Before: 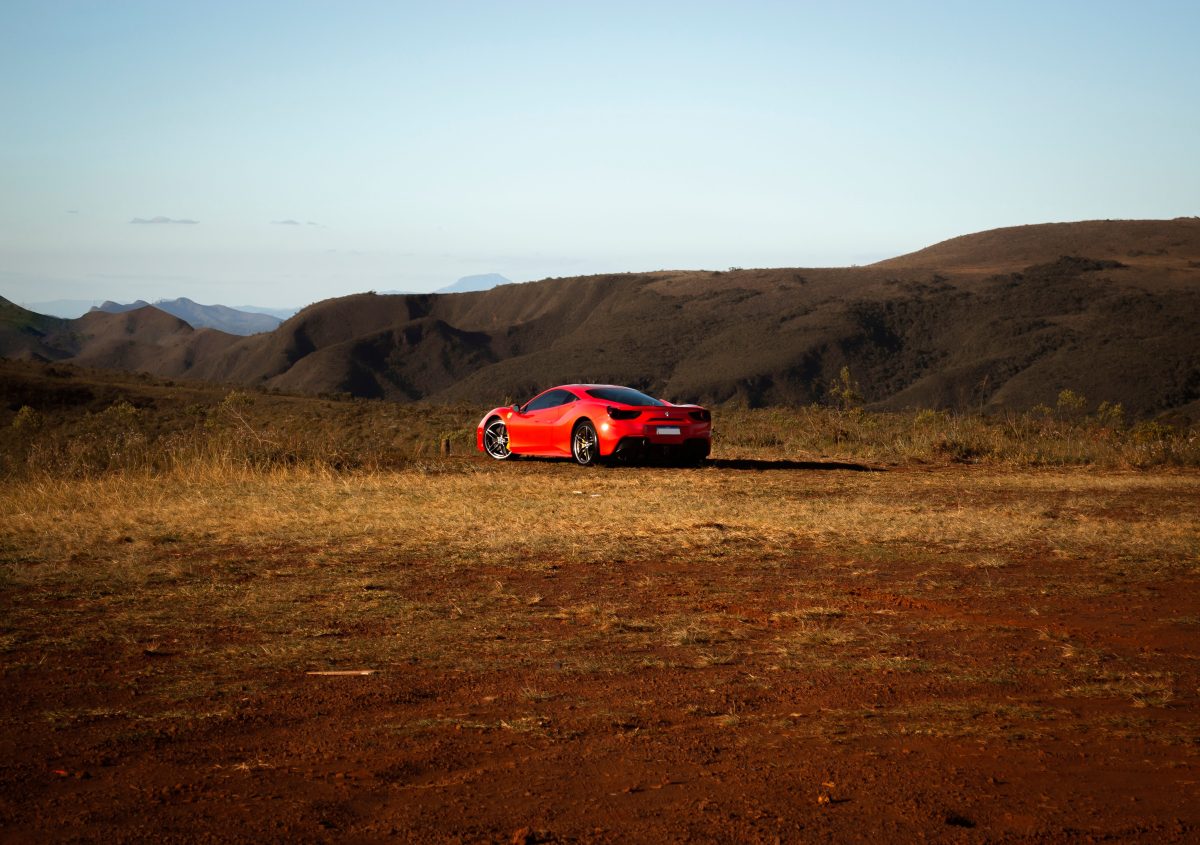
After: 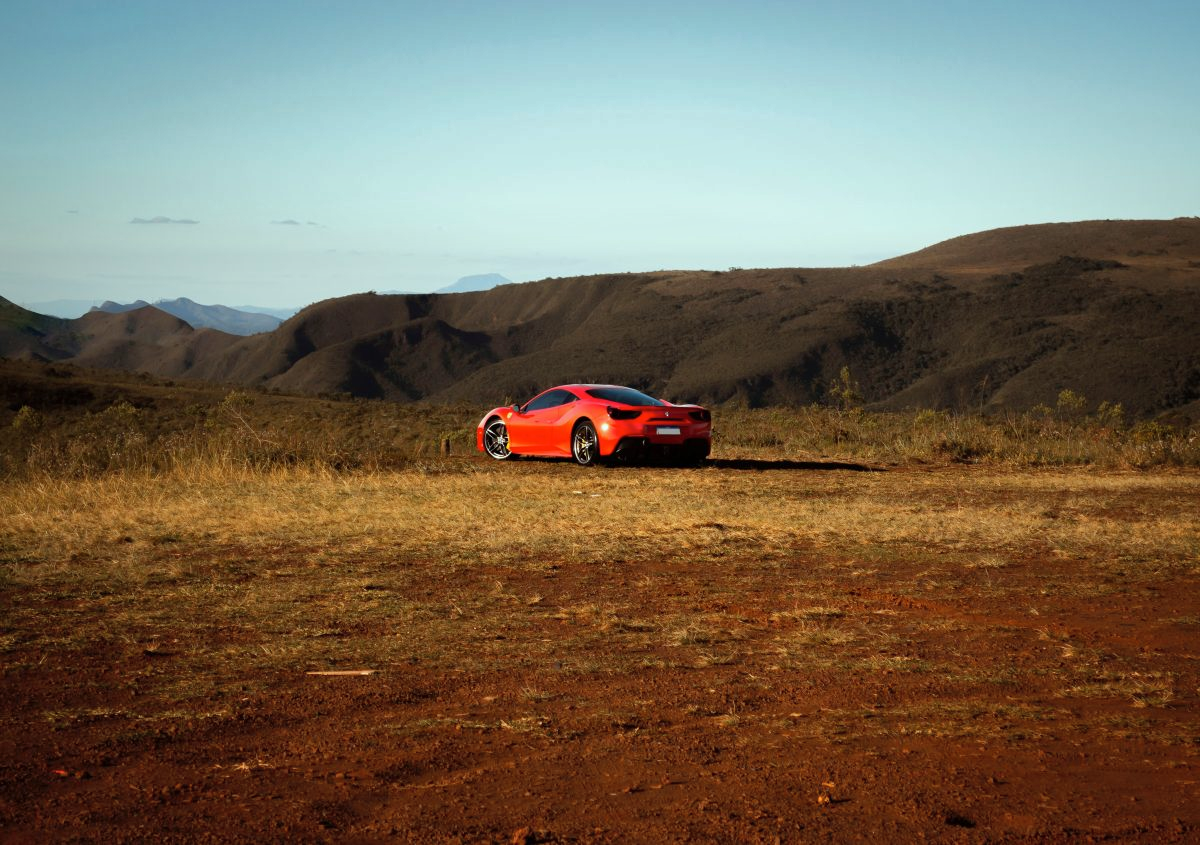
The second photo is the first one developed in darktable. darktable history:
shadows and highlights: radius 117.36, shadows 42.29, highlights -61.53, soften with gaussian
color correction: highlights a* -6.44, highlights b* 0.547
tone equalizer: edges refinement/feathering 500, mask exposure compensation -1.57 EV, preserve details no
